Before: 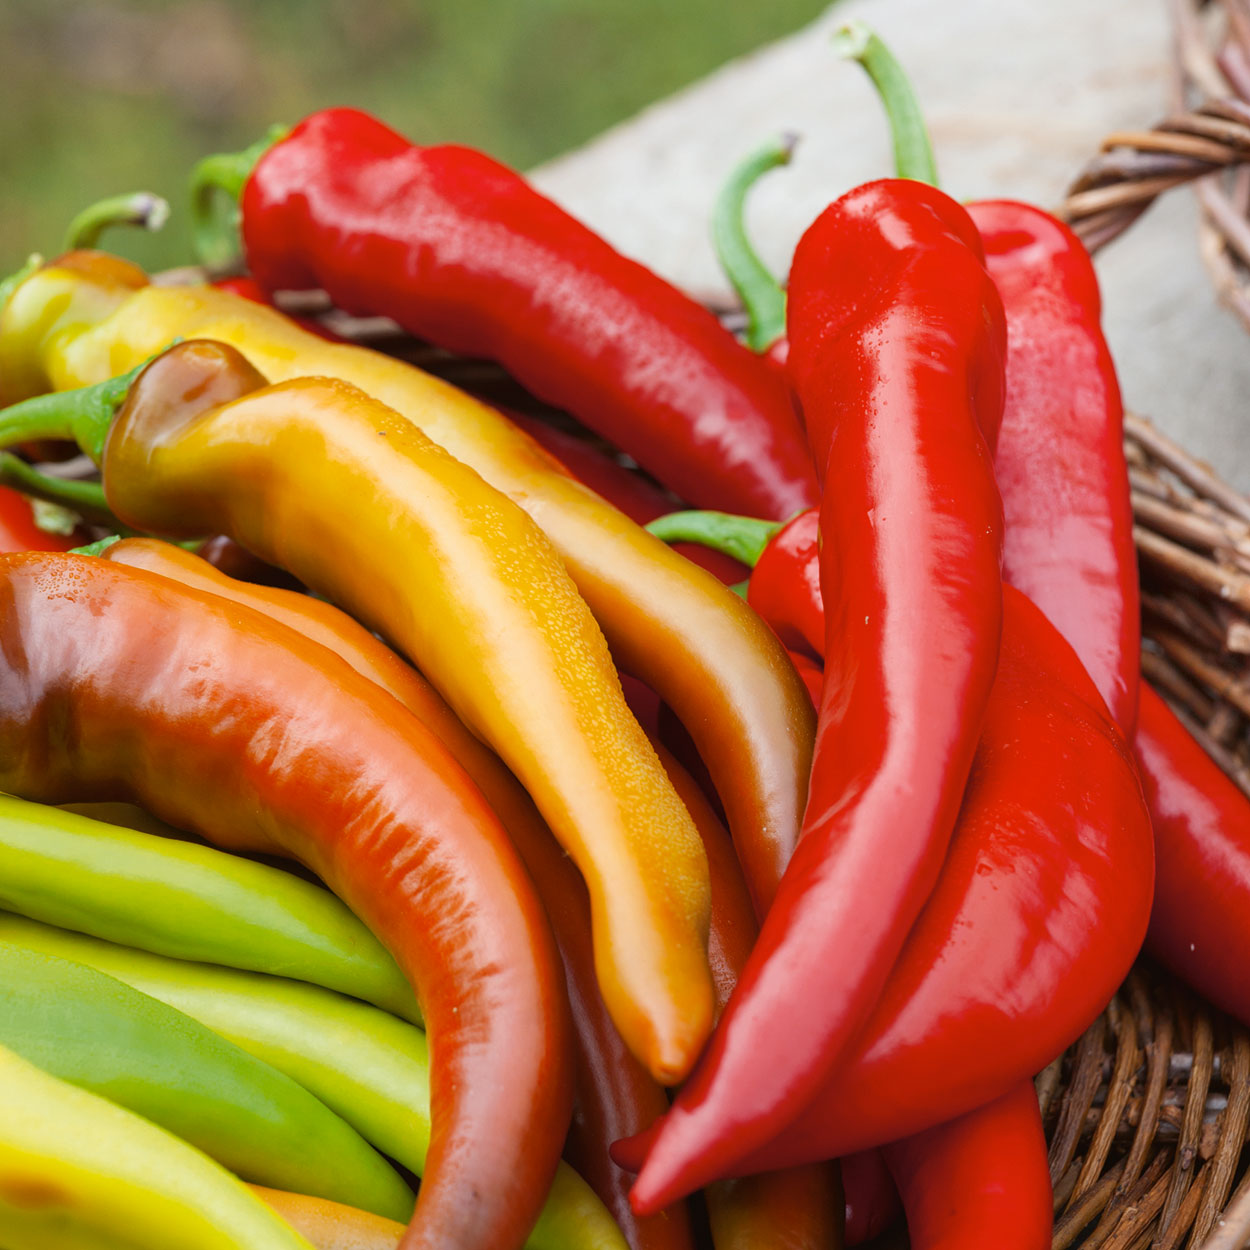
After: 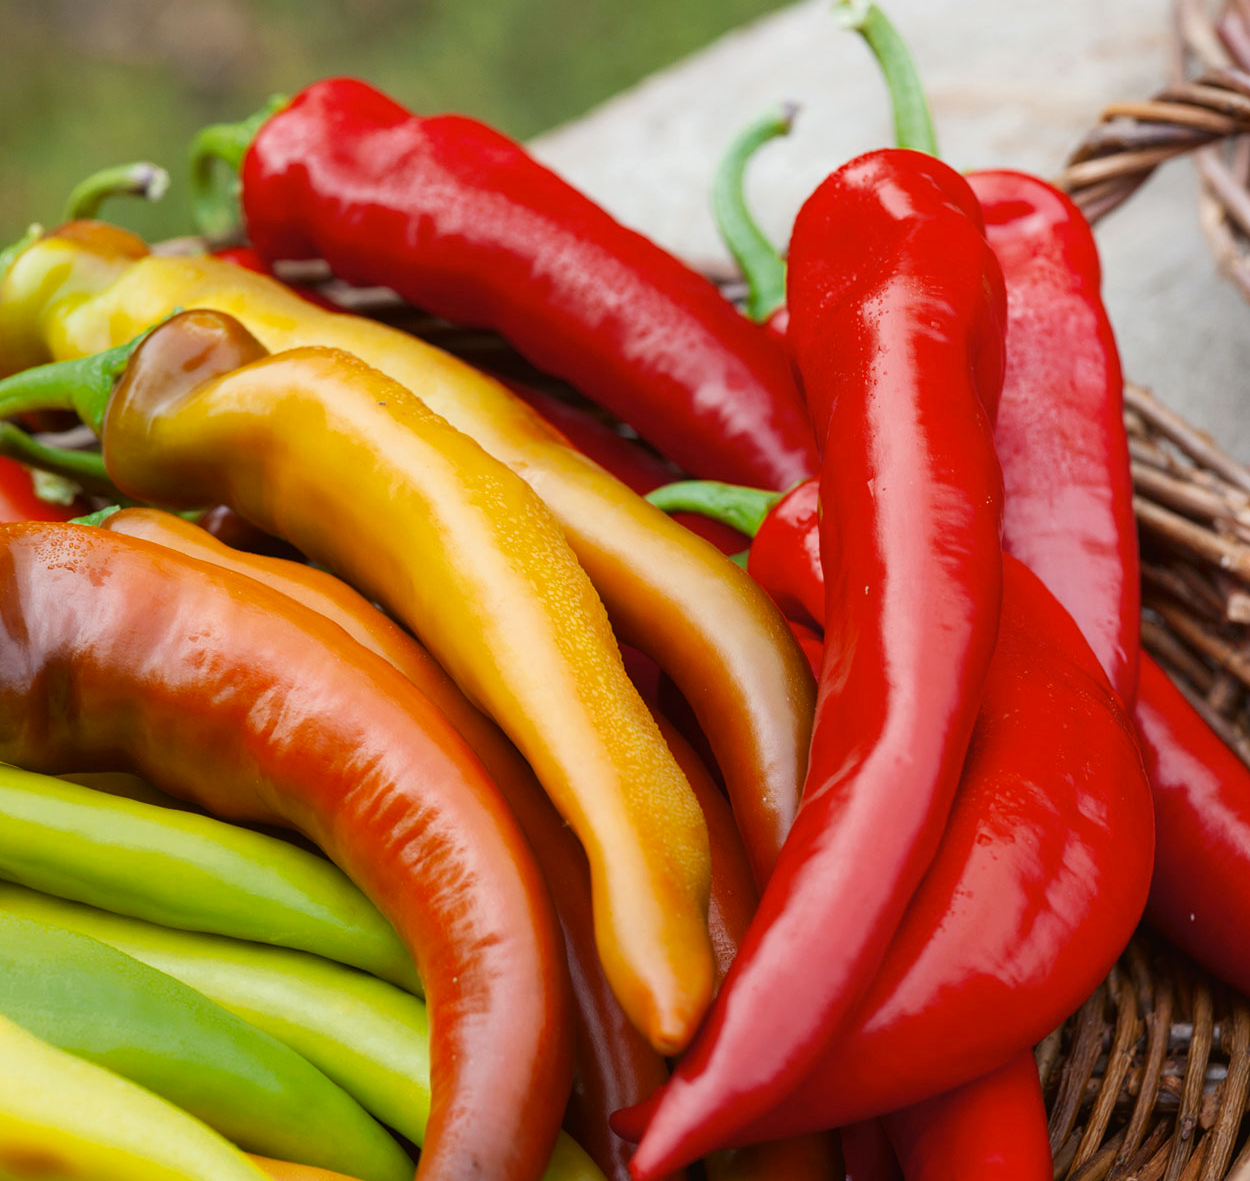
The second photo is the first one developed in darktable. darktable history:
crop and rotate: top 2.479%, bottom 3.018%
contrast brightness saturation: contrast 0.03, brightness -0.04
